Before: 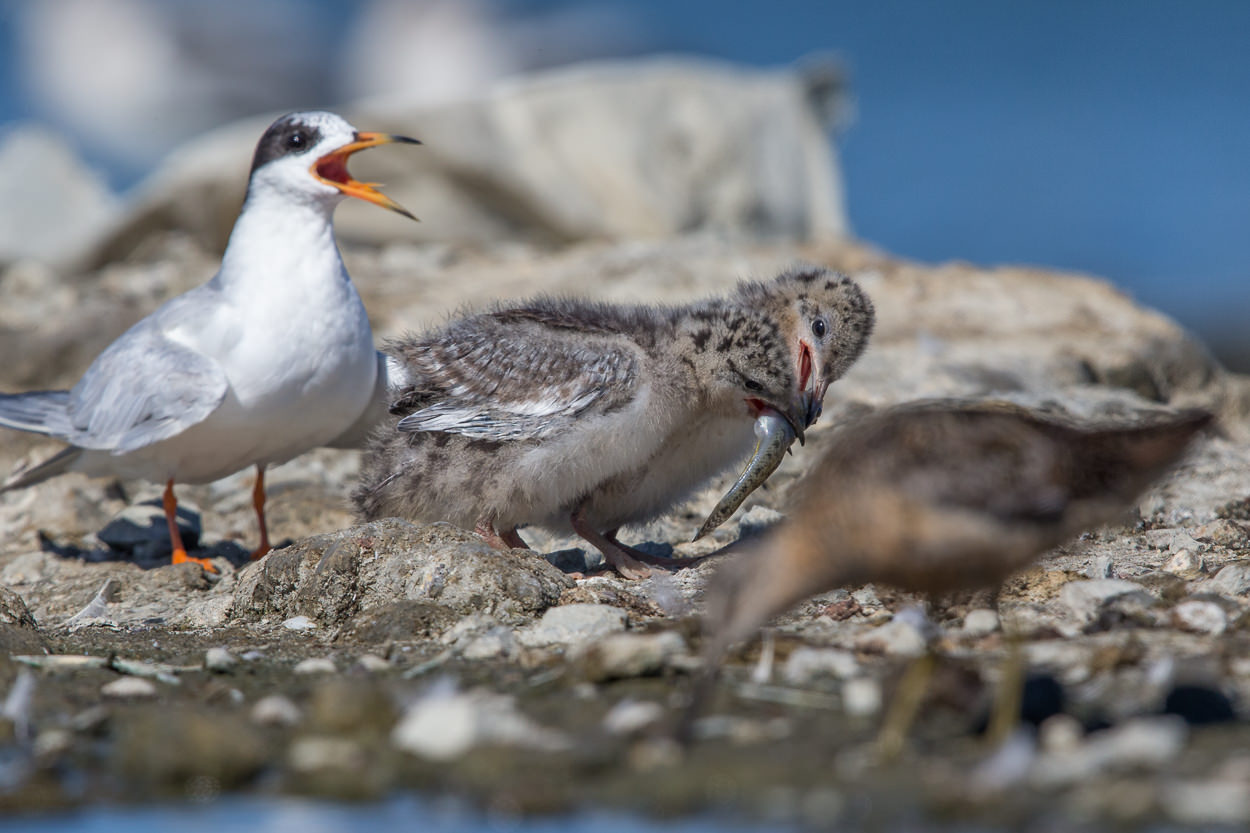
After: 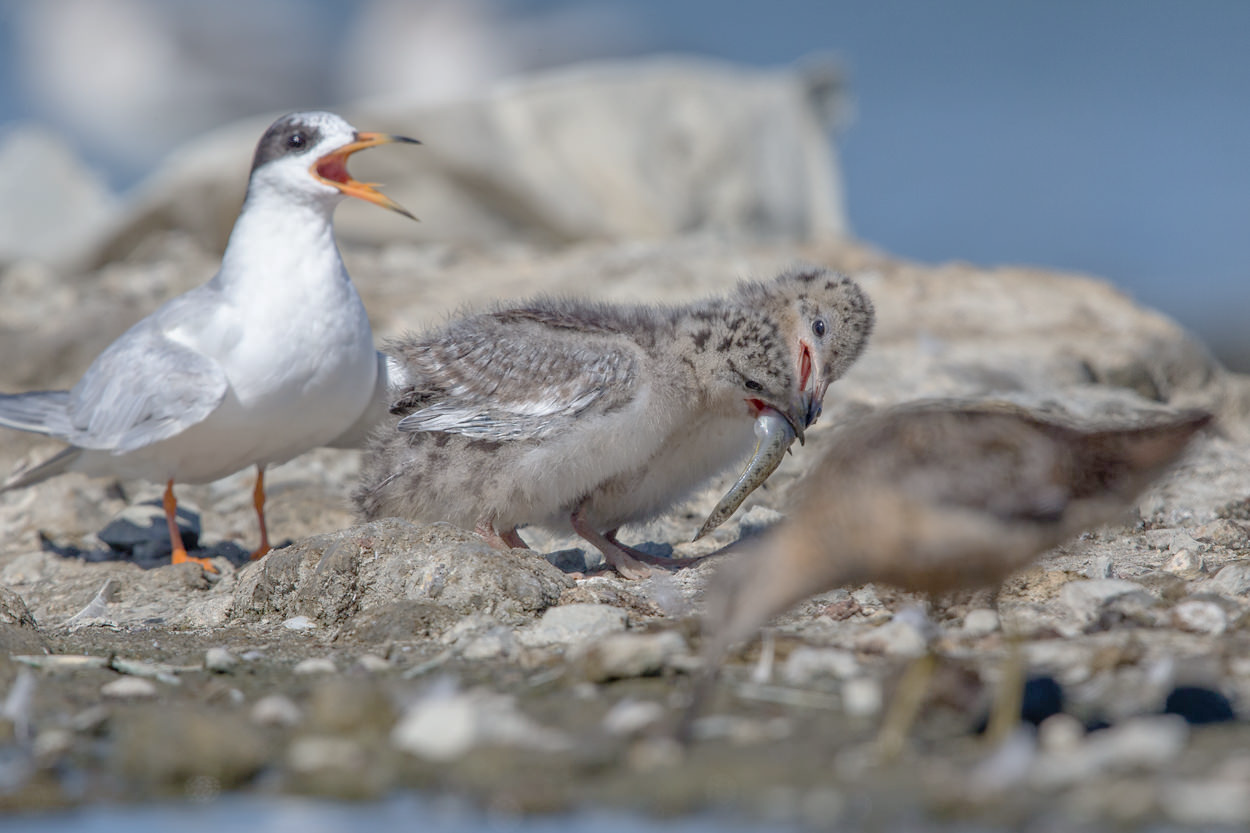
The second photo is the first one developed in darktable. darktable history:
tone curve: curves: ch0 [(0, 0) (0.004, 0.008) (0.077, 0.156) (0.169, 0.29) (0.774, 0.774) (1, 1)], preserve colors none
